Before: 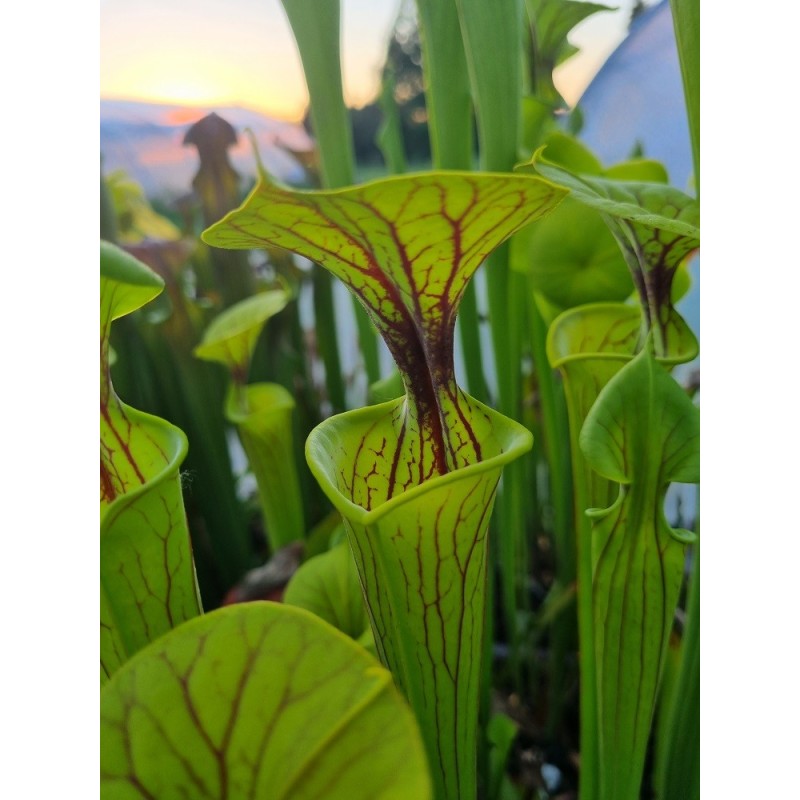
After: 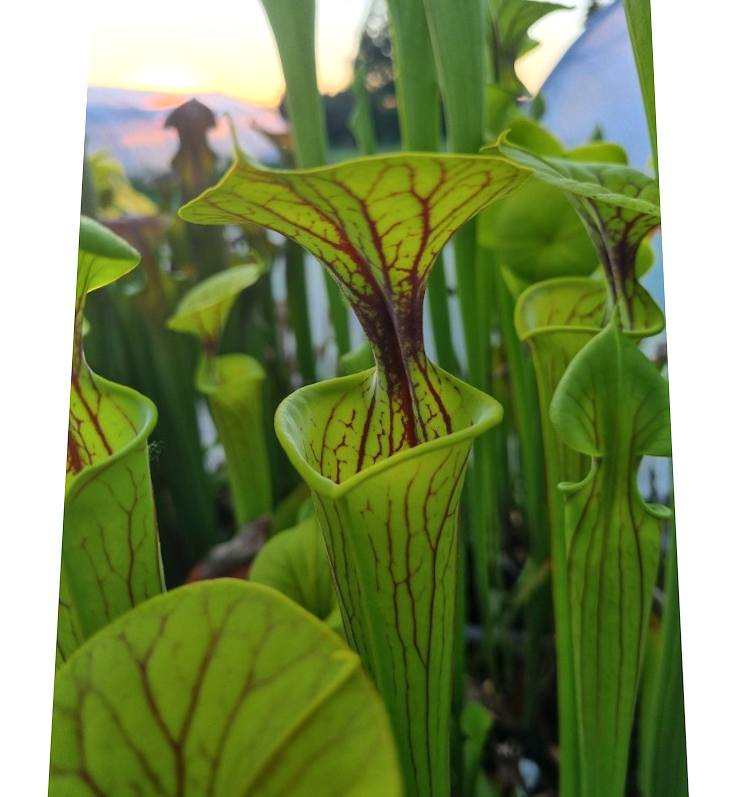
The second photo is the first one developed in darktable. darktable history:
rotate and perspective: rotation 0.215°, lens shift (vertical) -0.139, crop left 0.069, crop right 0.939, crop top 0.002, crop bottom 0.996
tone equalizer: -8 EV -0.001 EV, -7 EV 0.001 EV, -6 EV -0.002 EV, -5 EV -0.003 EV, -4 EV -0.062 EV, -3 EV -0.222 EV, -2 EV -0.267 EV, -1 EV 0.105 EV, +0 EV 0.303 EV
local contrast: detail 115%
